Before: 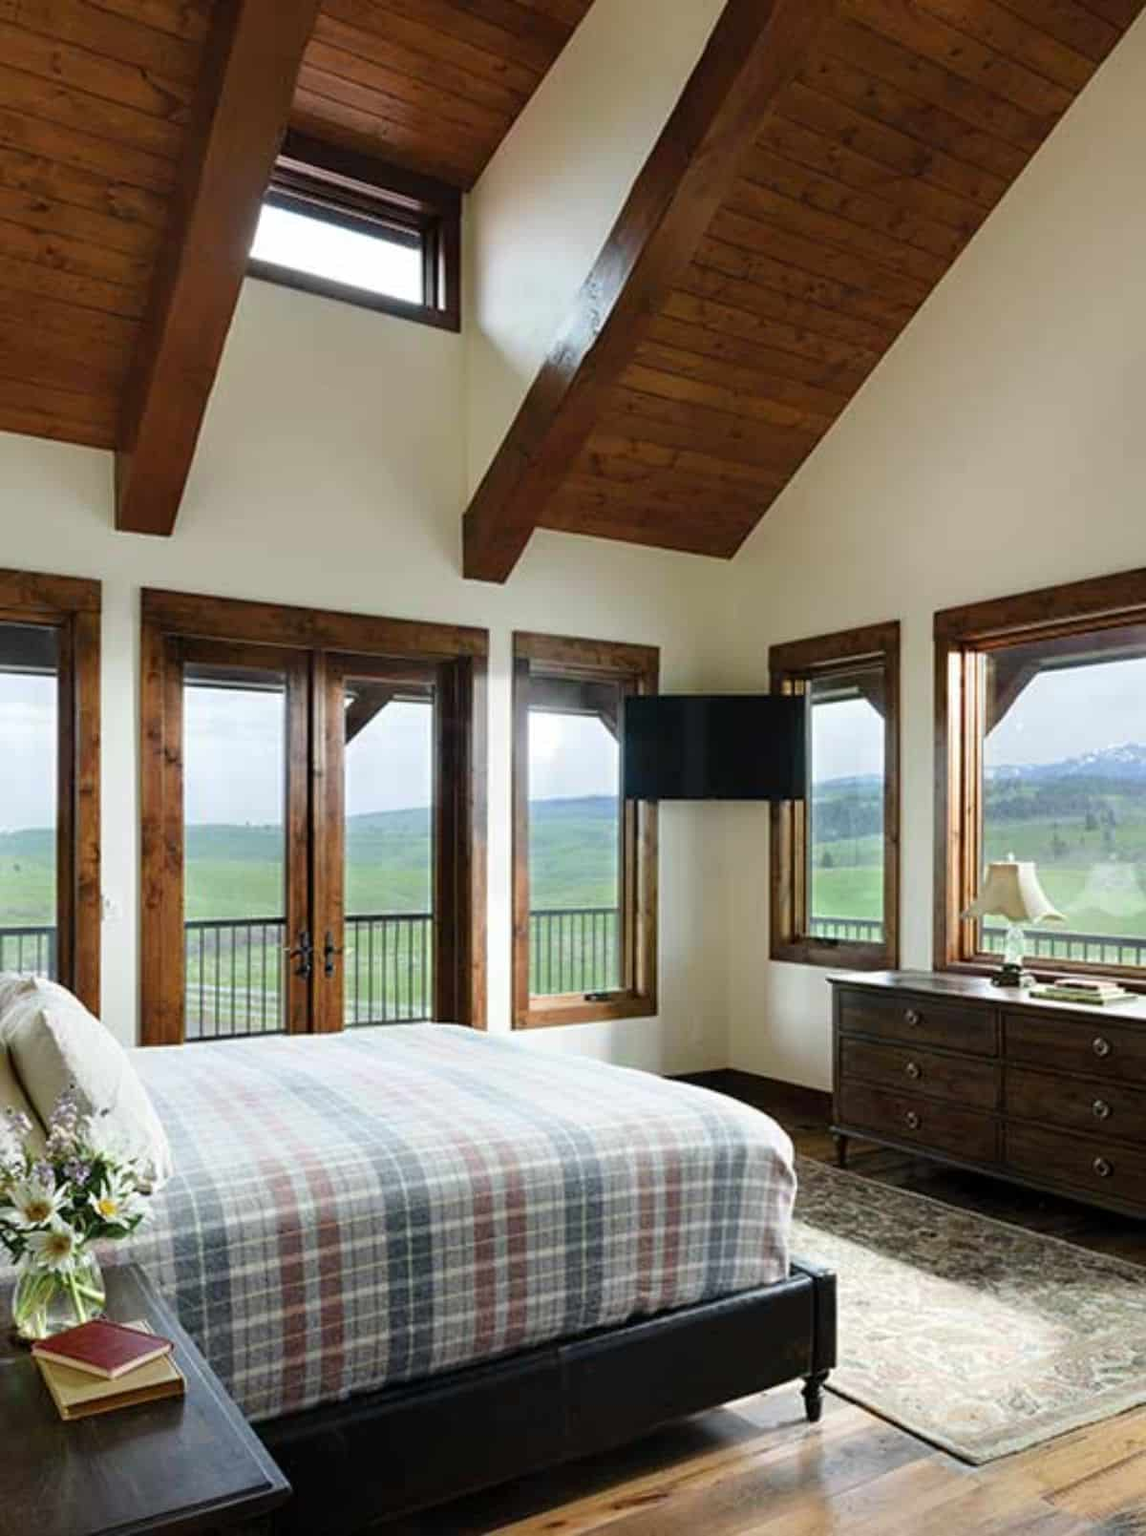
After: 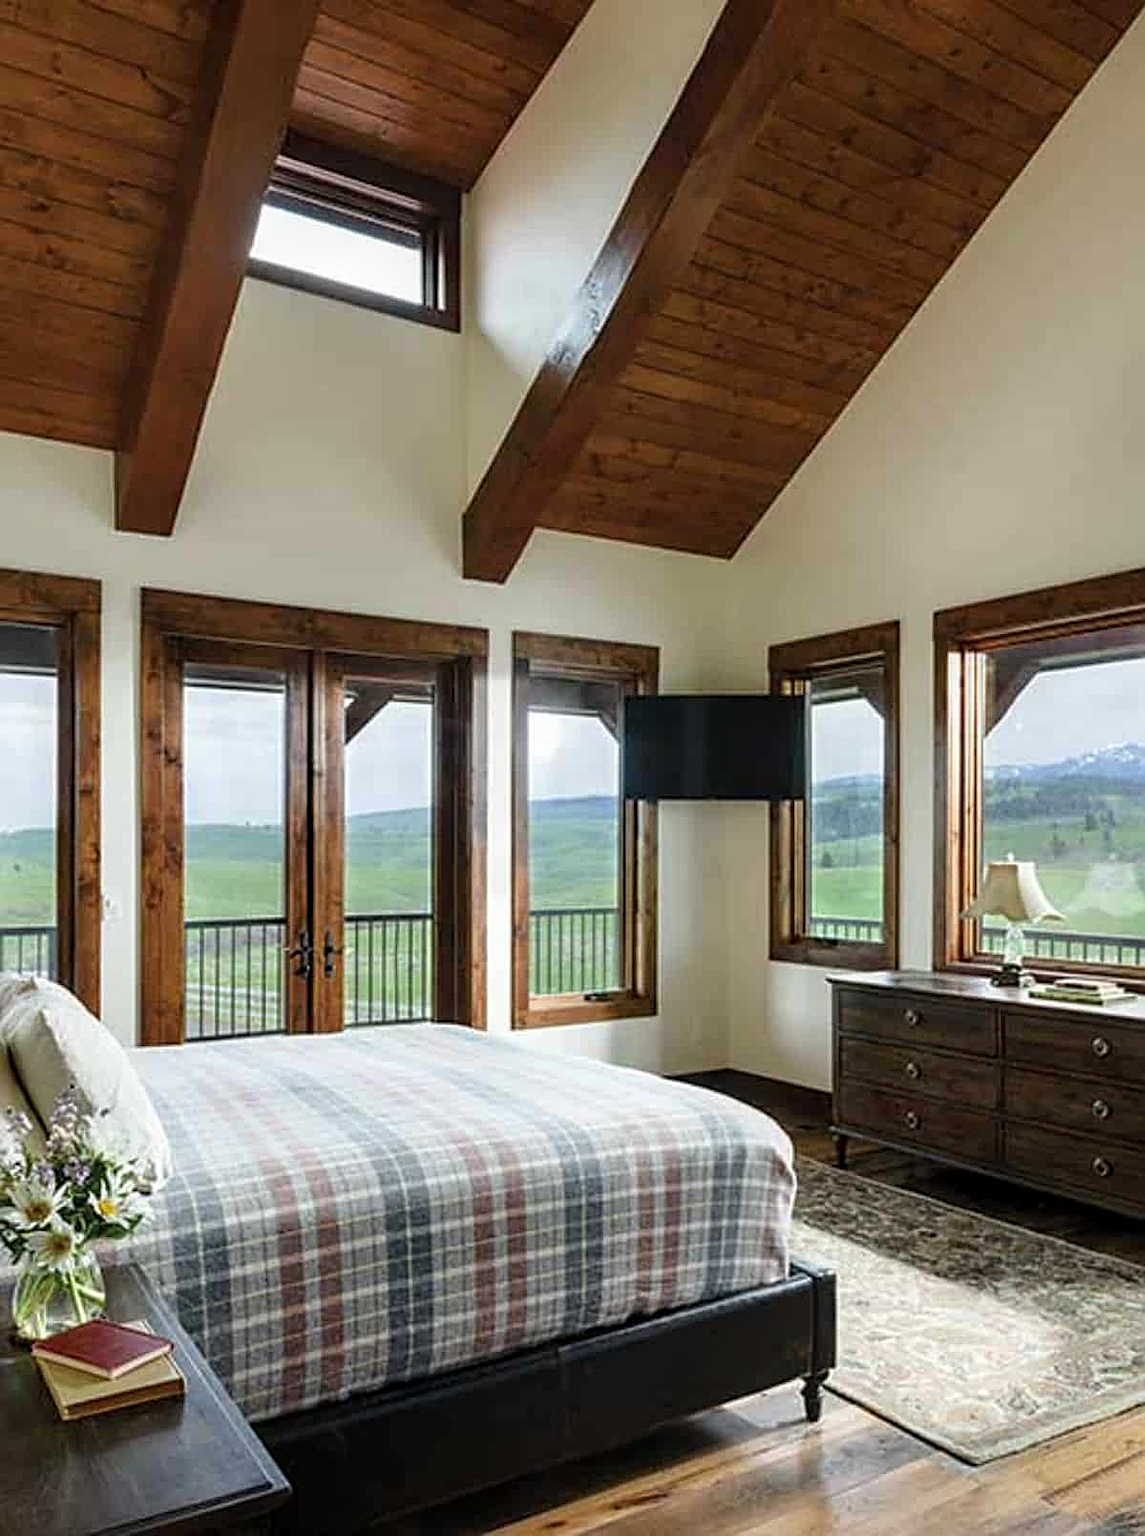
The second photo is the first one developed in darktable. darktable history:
local contrast: on, module defaults
sharpen: amount 0.497
